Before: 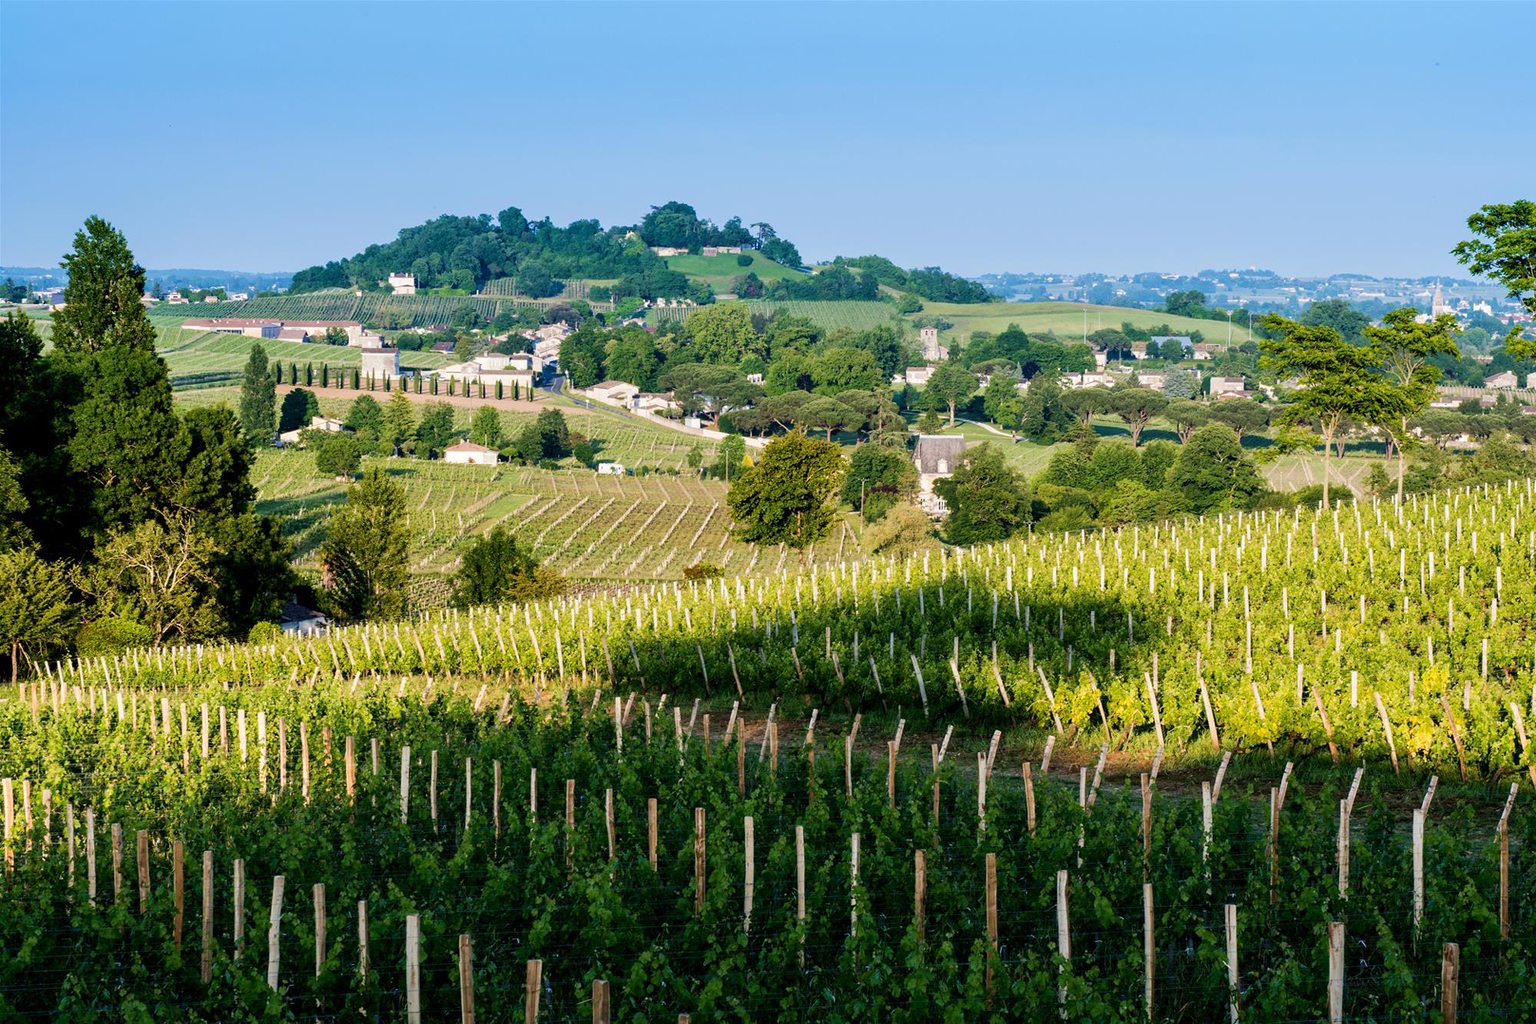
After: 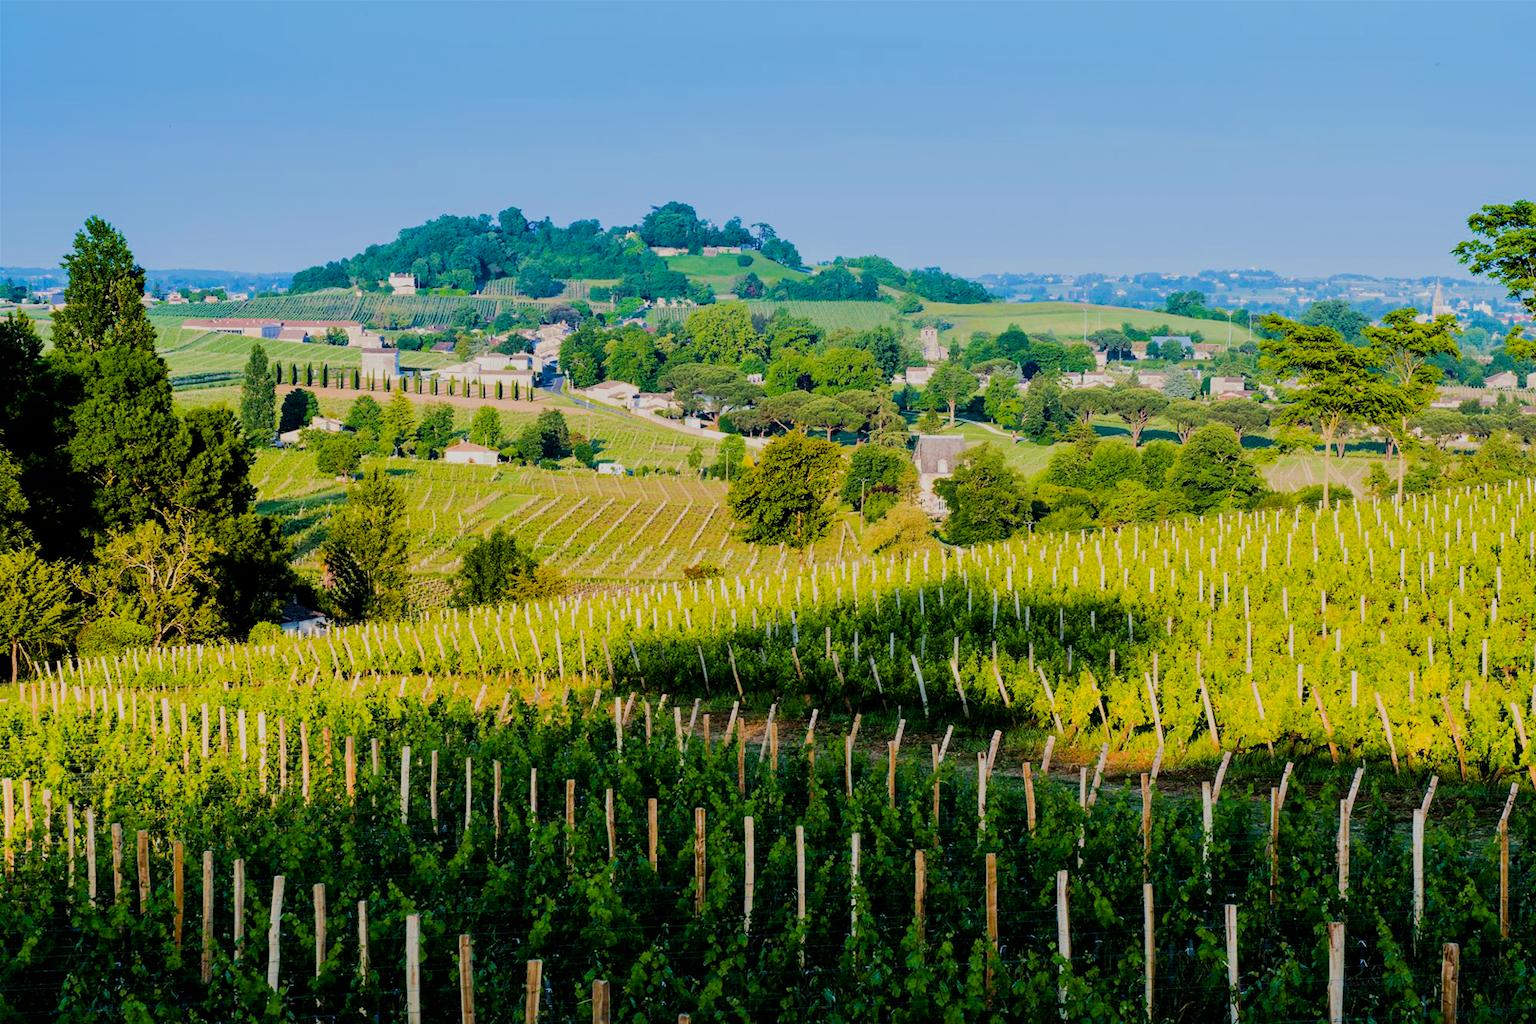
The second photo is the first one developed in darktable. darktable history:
filmic rgb: black relative exposure -7.65 EV, white relative exposure 4.56 EV, hardness 3.61
color balance rgb: perceptual saturation grading › global saturation 25%, perceptual brilliance grading › mid-tones 10%, perceptual brilliance grading › shadows 15%, global vibrance 20%
